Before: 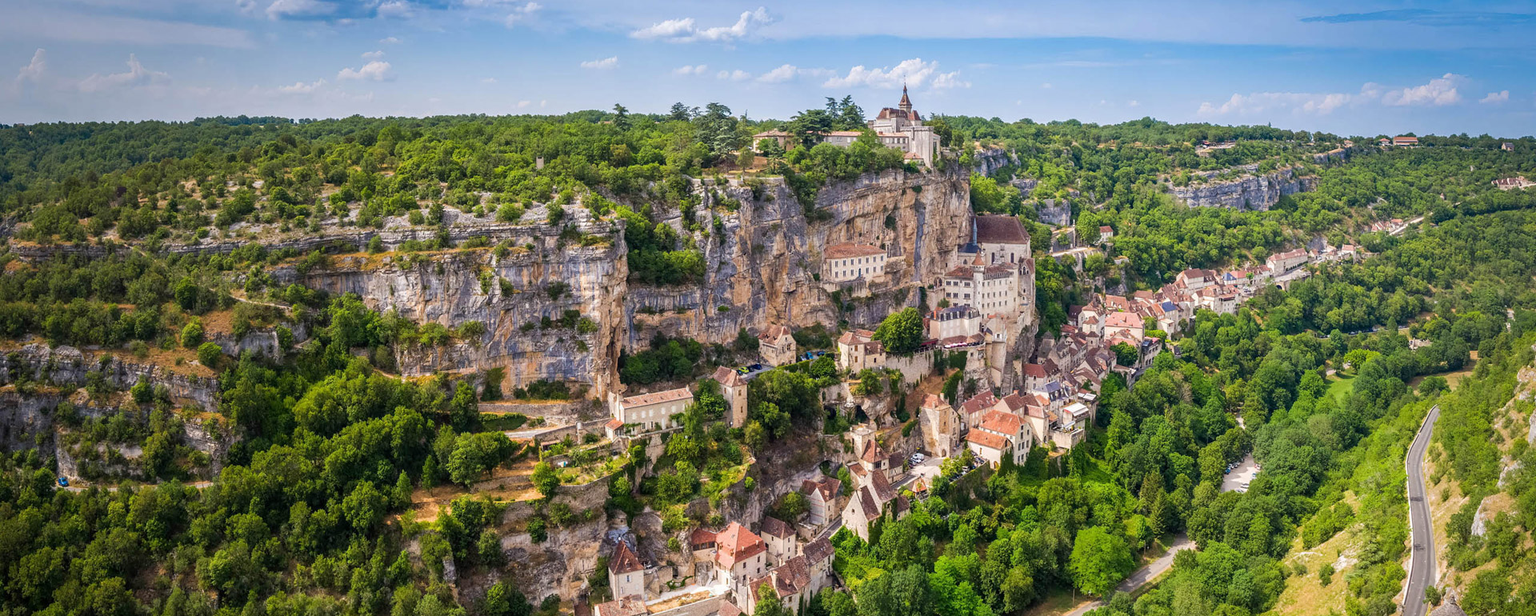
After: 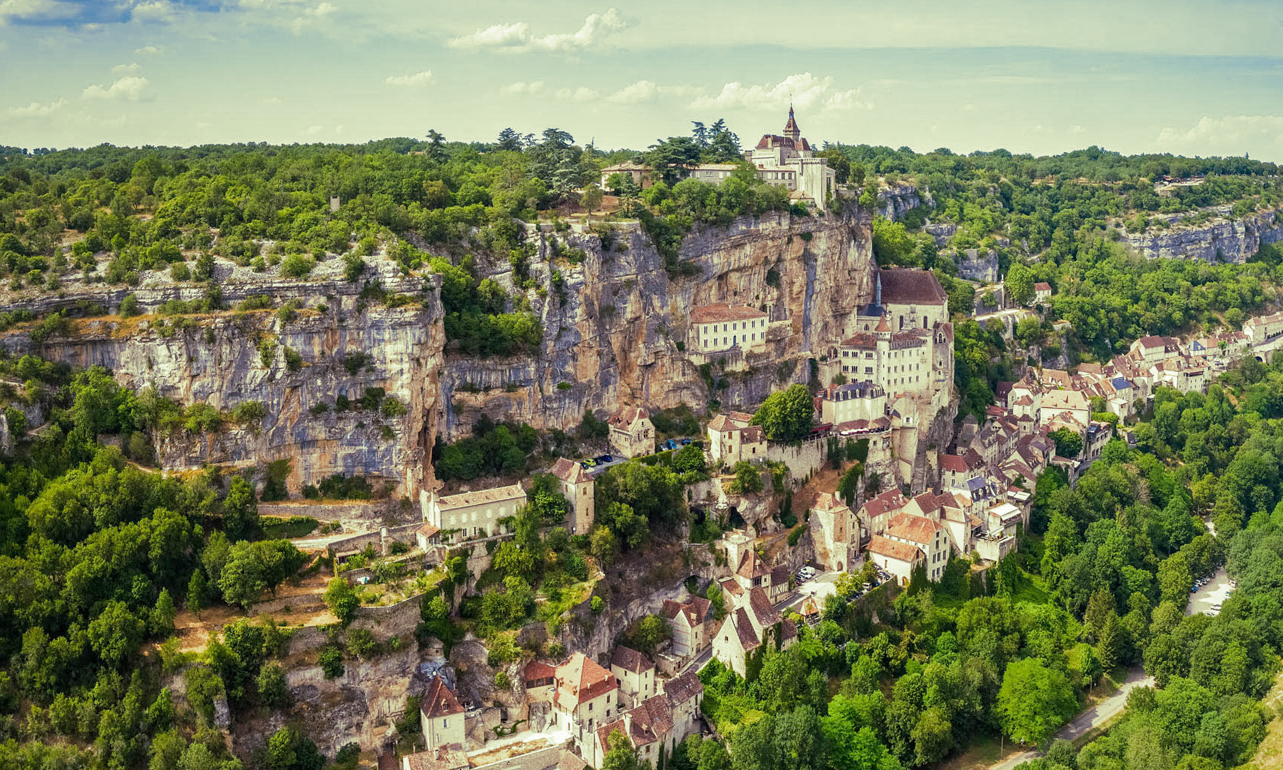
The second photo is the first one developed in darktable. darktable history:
split-toning: shadows › hue 290.82°, shadows › saturation 0.34, highlights › saturation 0.38, balance 0, compress 50%
crop and rotate: left 17.732%, right 15.423%
